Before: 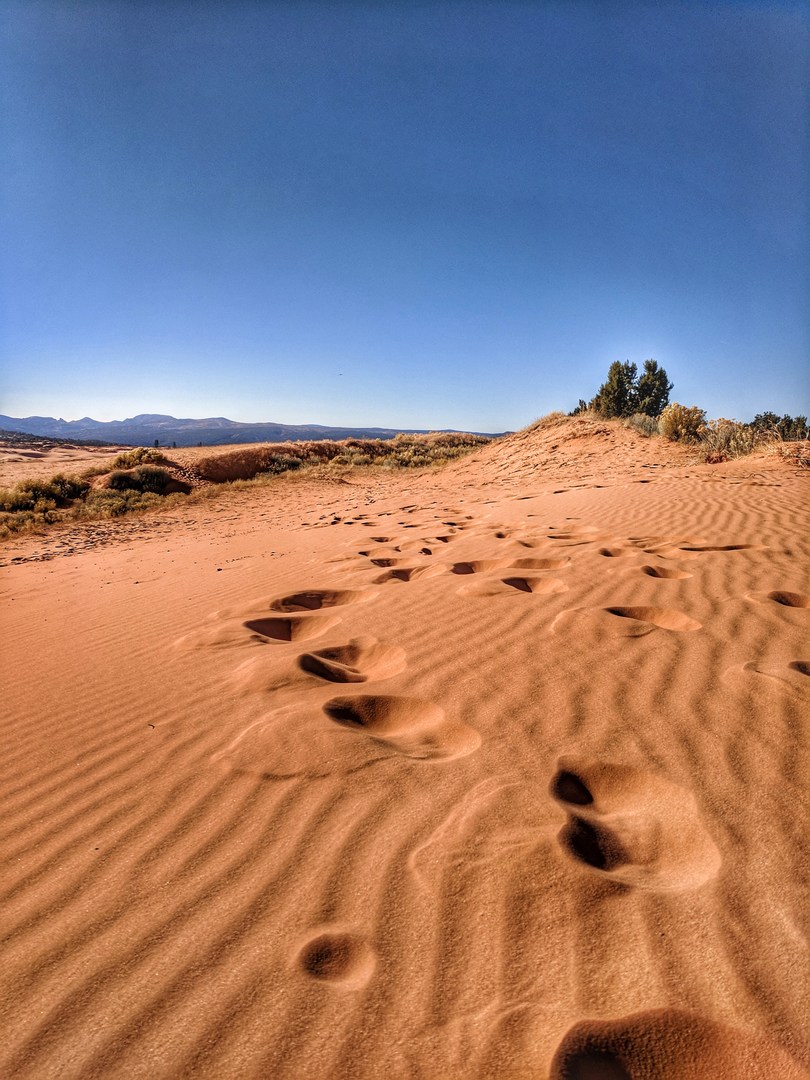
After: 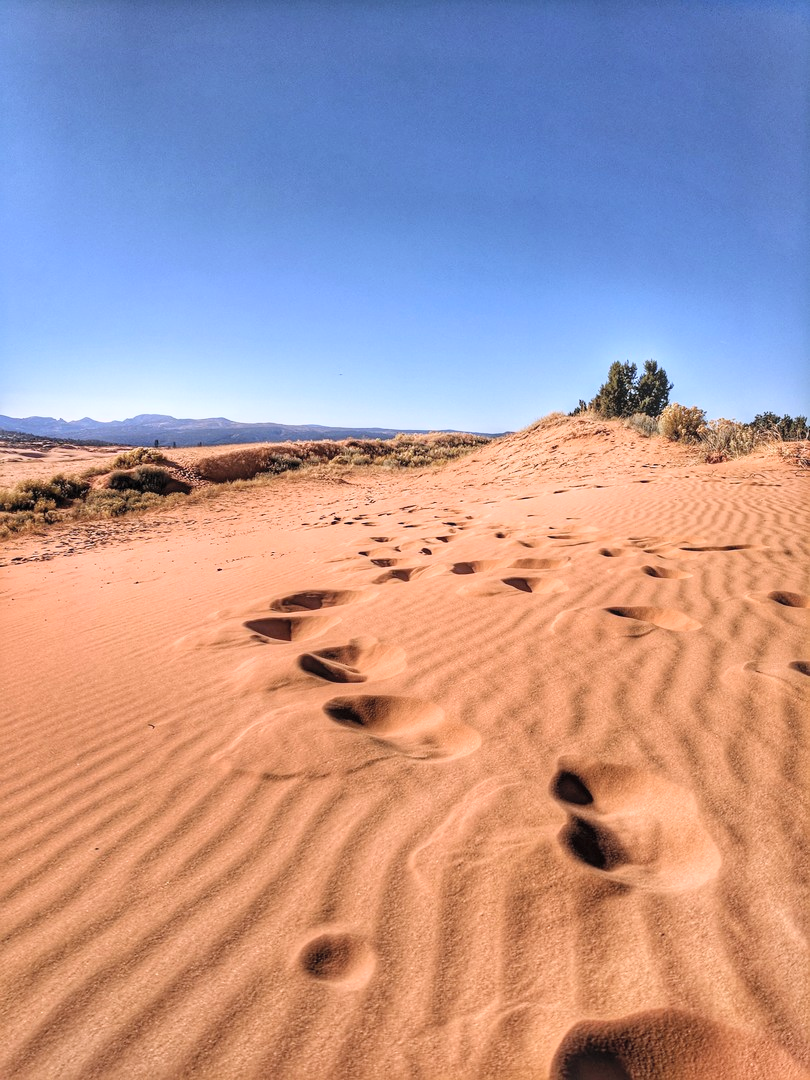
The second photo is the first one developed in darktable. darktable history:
tone equalizer: on, module defaults
white balance: emerald 1
contrast brightness saturation: contrast 0.14, brightness 0.21
color calibration: illuminant as shot in camera, x 0.358, y 0.373, temperature 4628.91 K
